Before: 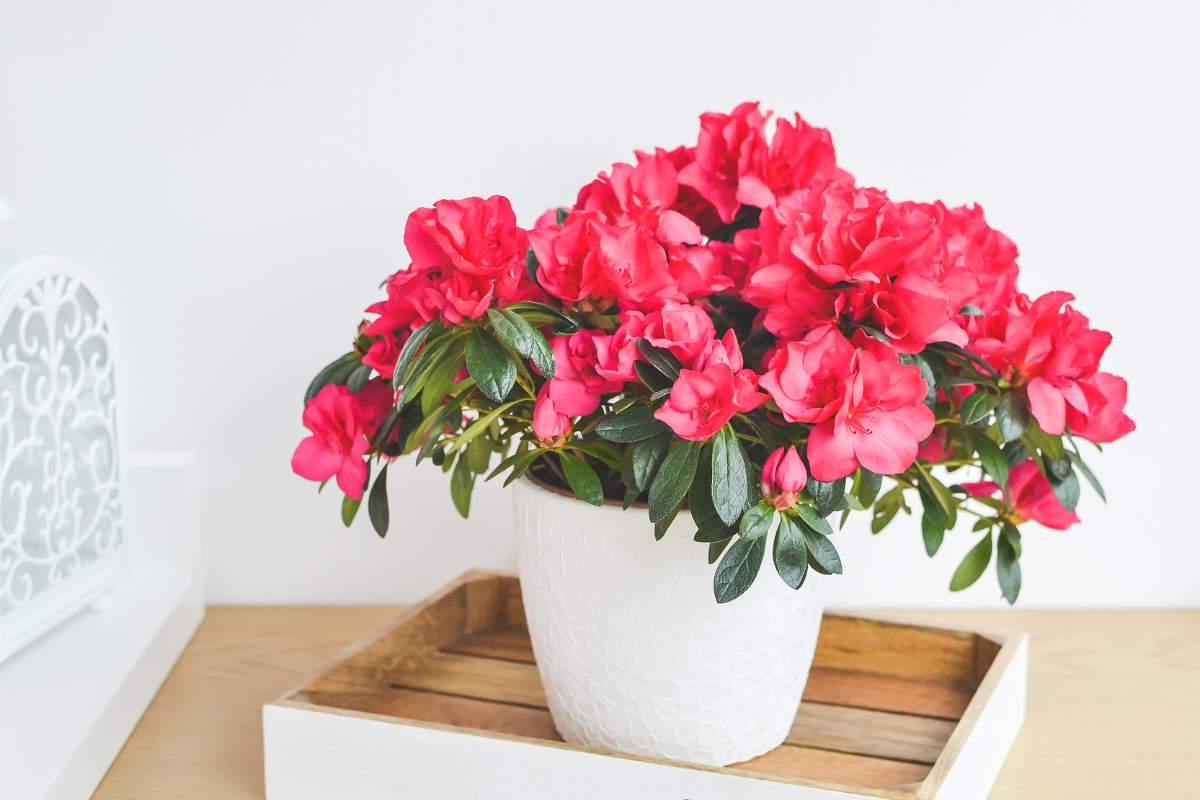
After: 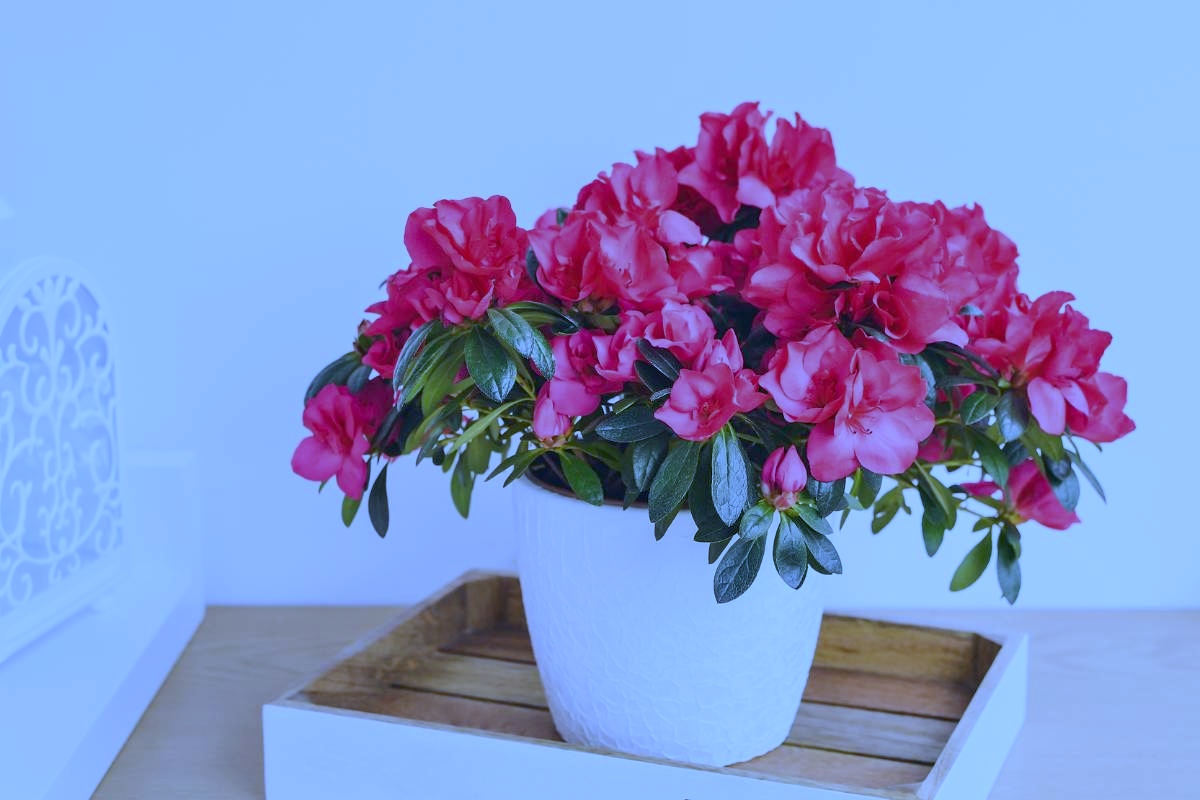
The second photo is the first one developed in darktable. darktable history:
exposure: black level correction 0.009, exposure -0.637 EV, compensate highlight preservation false
white balance: red 0.766, blue 1.537
